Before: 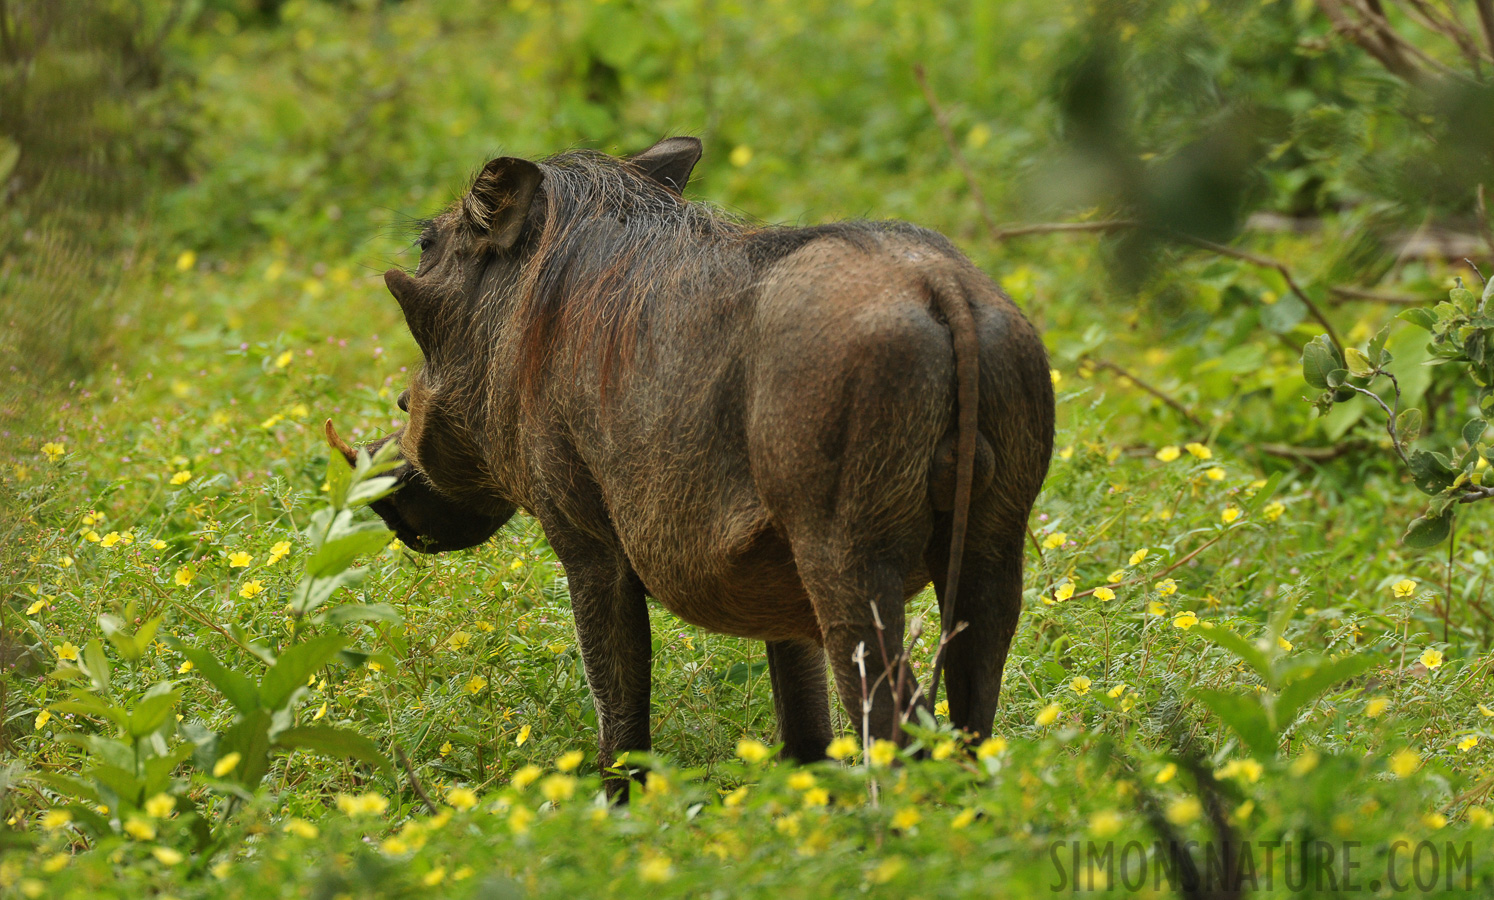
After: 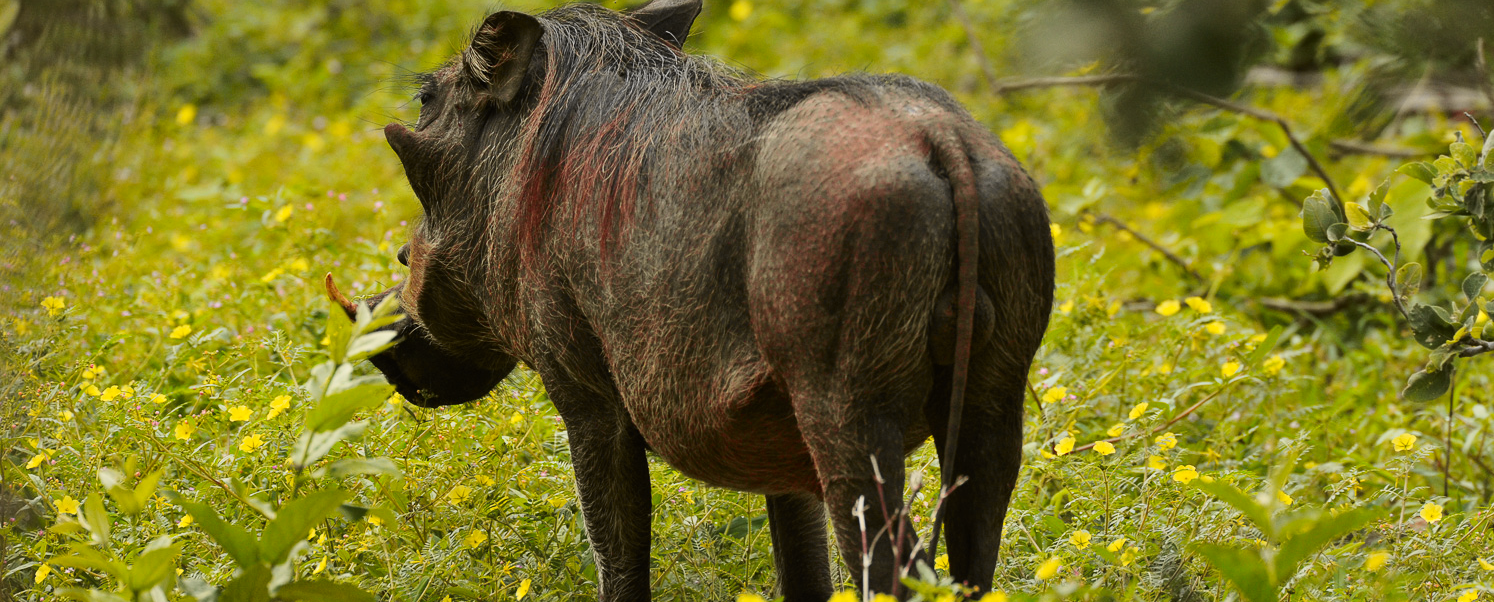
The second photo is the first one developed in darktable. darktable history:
tone curve: curves: ch0 [(0, 0) (0.087, 0.054) (0.281, 0.245) (0.506, 0.526) (0.8, 0.824) (0.994, 0.955)]; ch1 [(0, 0) (0.27, 0.195) (0.406, 0.435) (0.452, 0.474) (0.495, 0.5) (0.514, 0.508) (0.537, 0.556) (0.654, 0.689) (1, 1)]; ch2 [(0, 0) (0.269, 0.299) (0.459, 0.441) (0.498, 0.499) (0.523, 0.52) (0.551, 0.549) (0.633, 0.625) (0.659, 0.681) (0.718, 0.764) (1, 1)], color space Lab, independent channels, preserve colors none
crop: top 16.314%, bottom 16.736%
